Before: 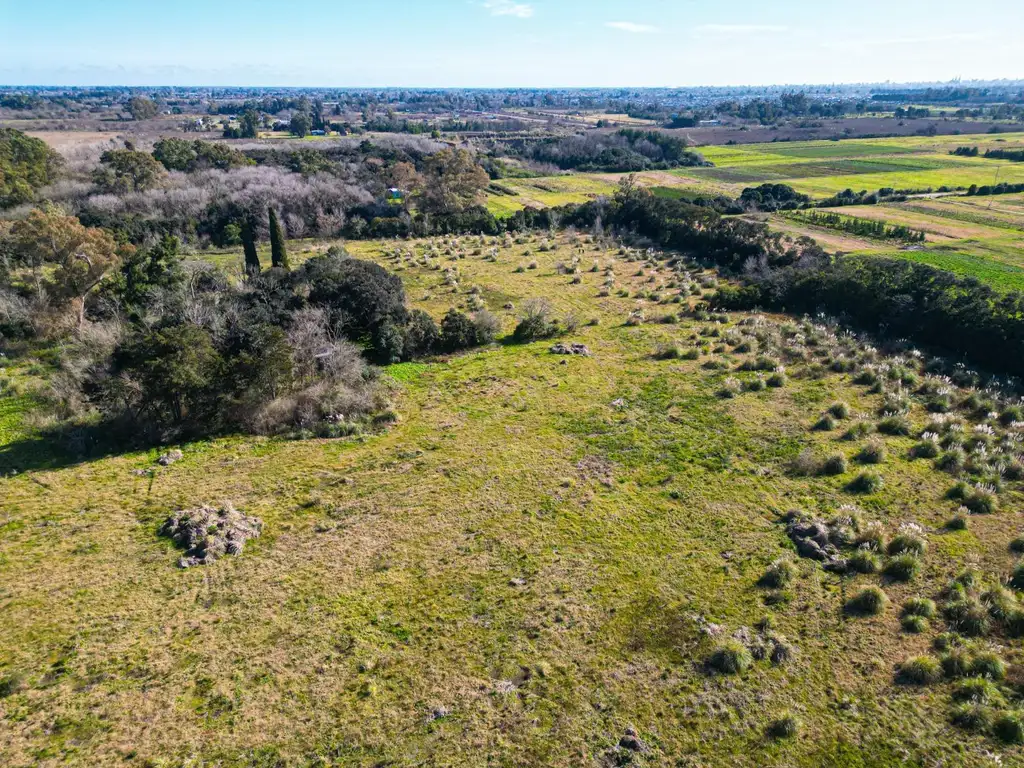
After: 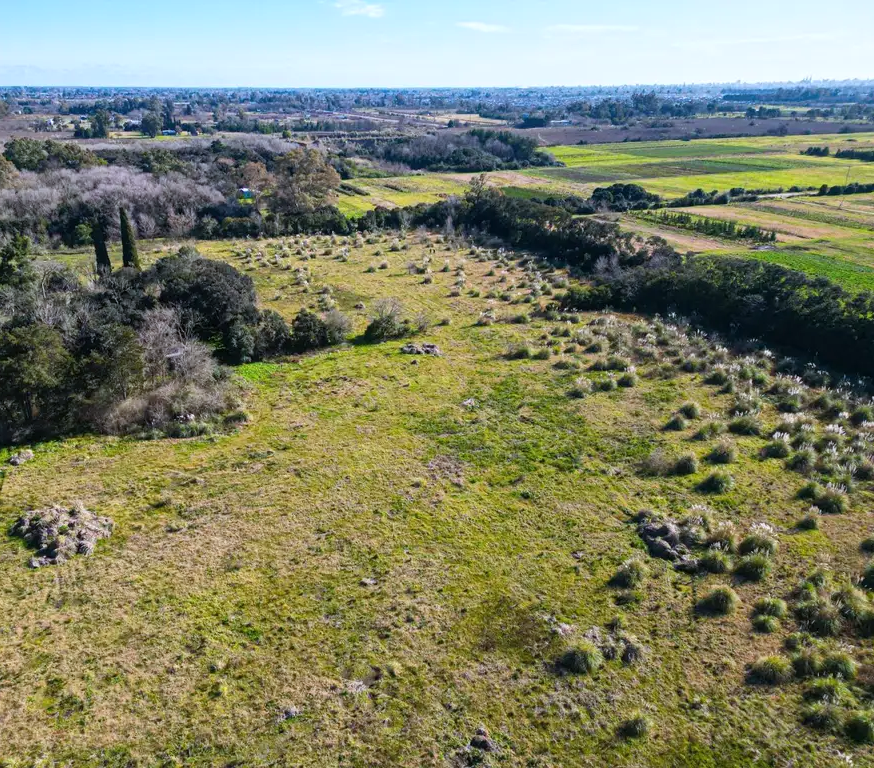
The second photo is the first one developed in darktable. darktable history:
crop and rotate: left 14.584%
white balance: red 0.974, blue 1.044
